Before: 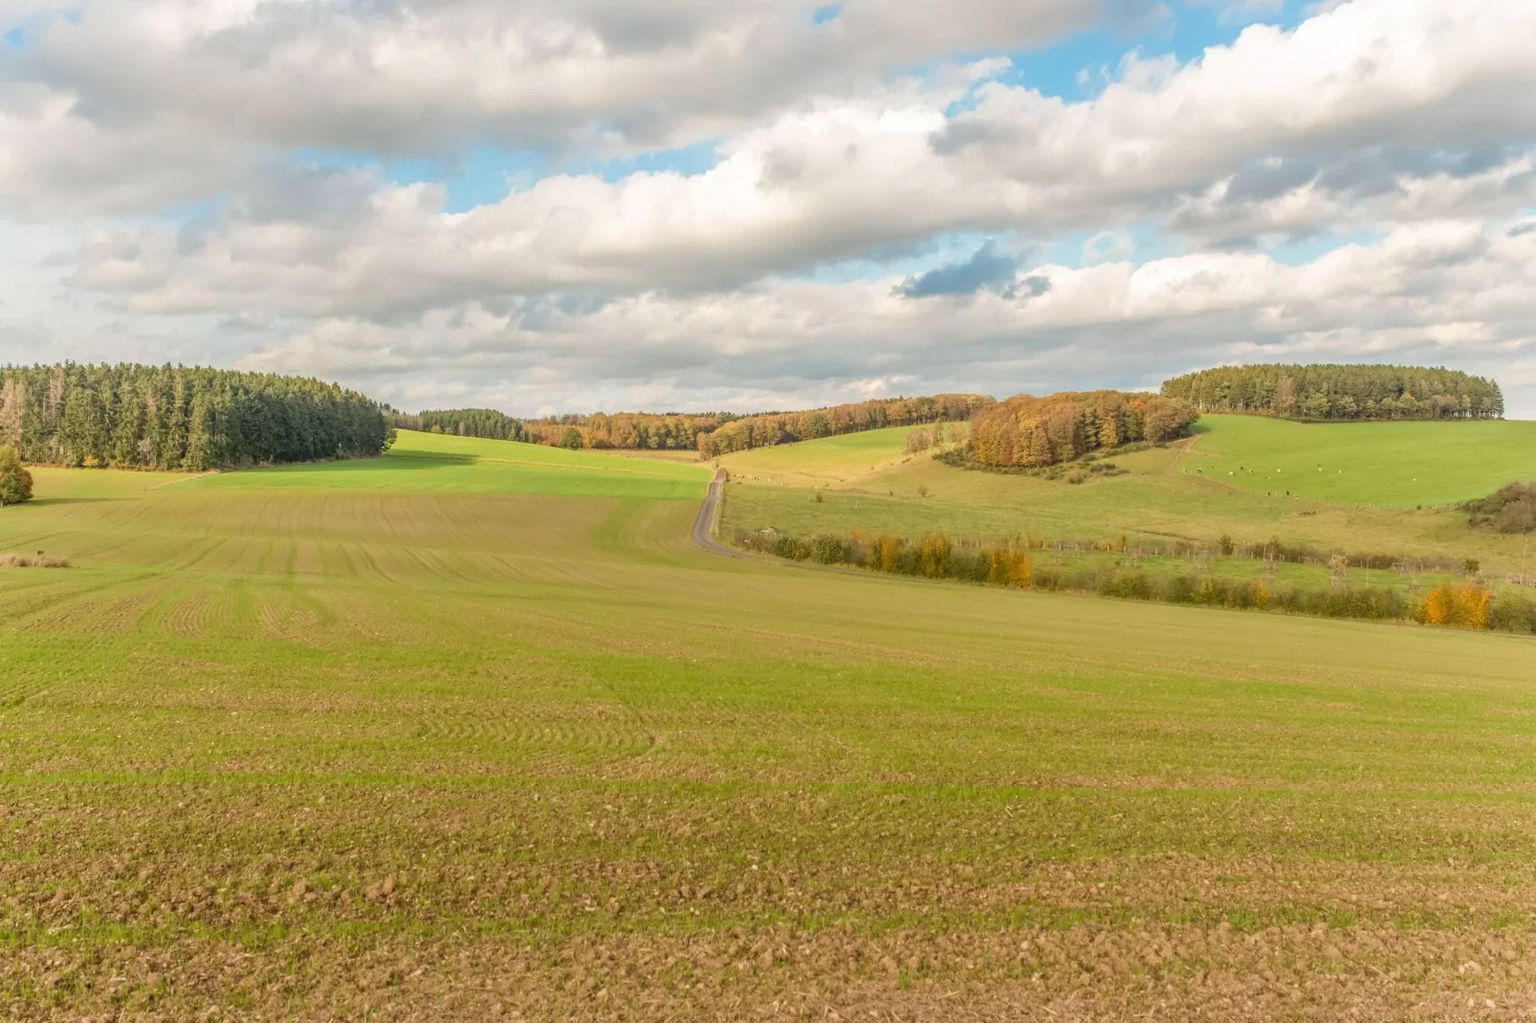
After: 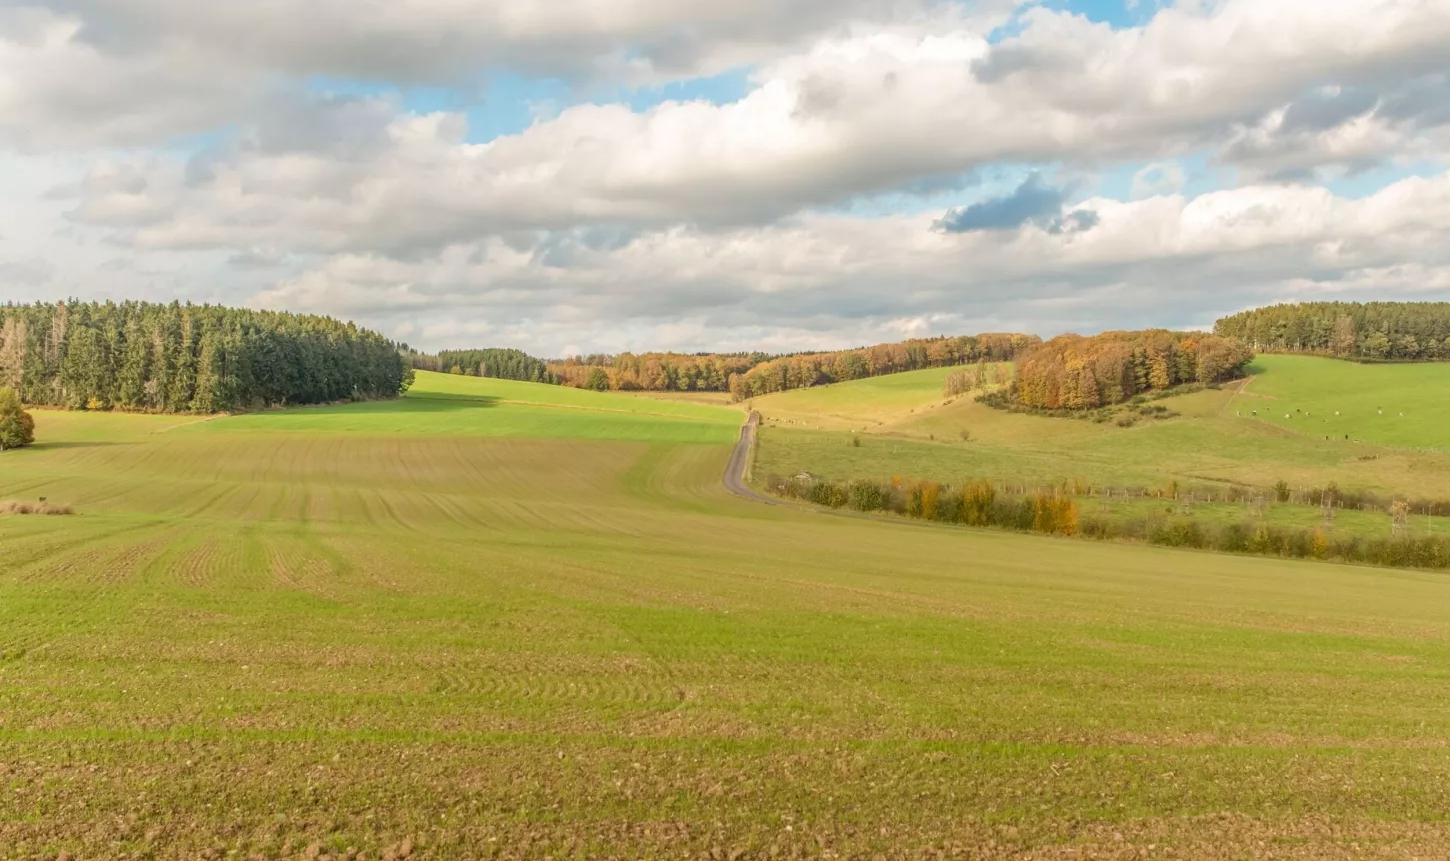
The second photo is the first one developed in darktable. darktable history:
crop: top 7.473%, right 9.707%, bottom 11.973%
